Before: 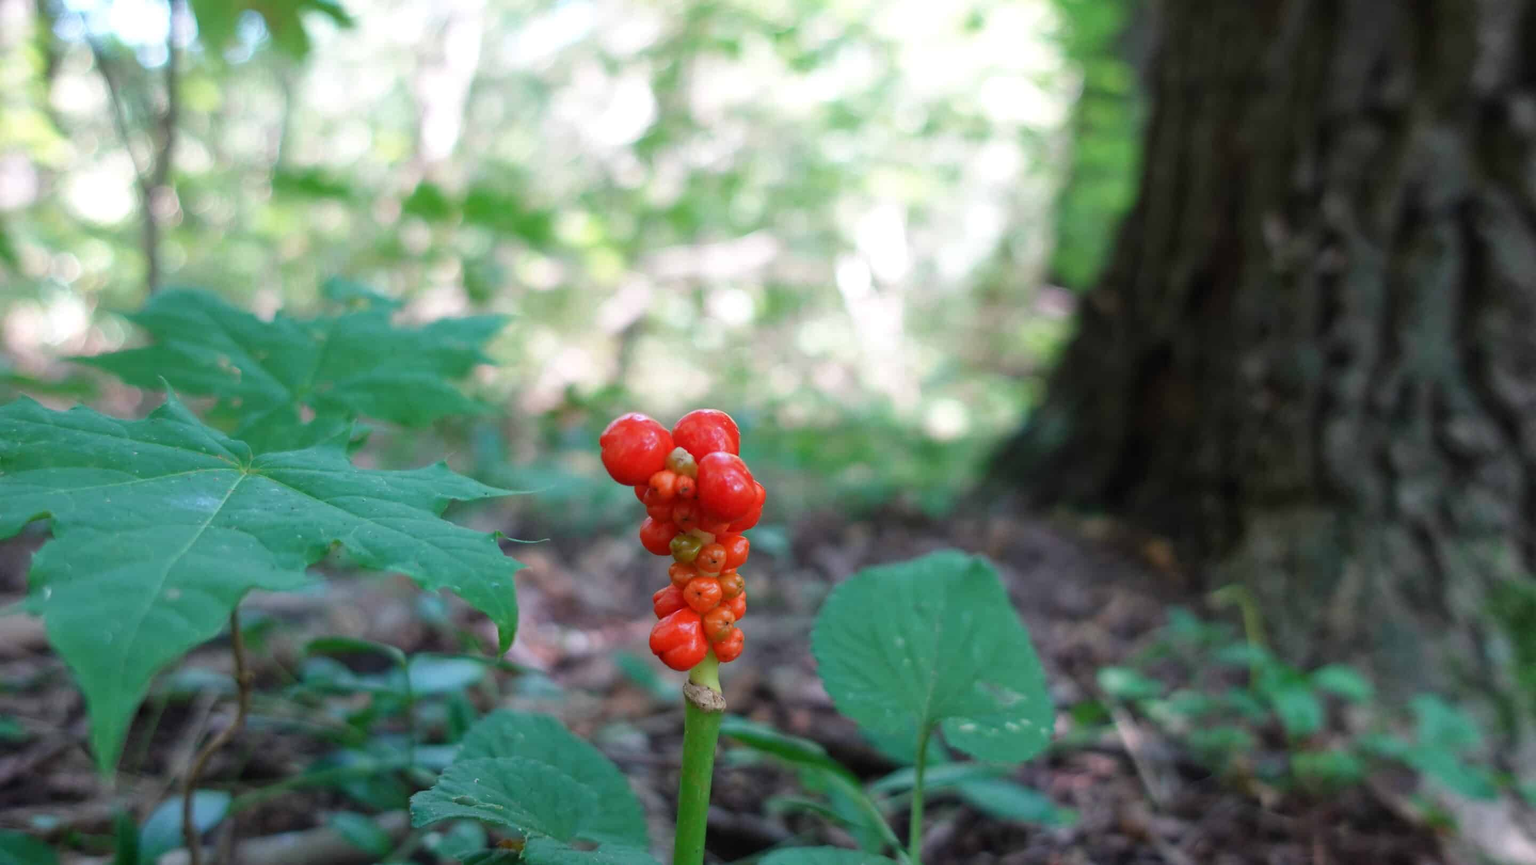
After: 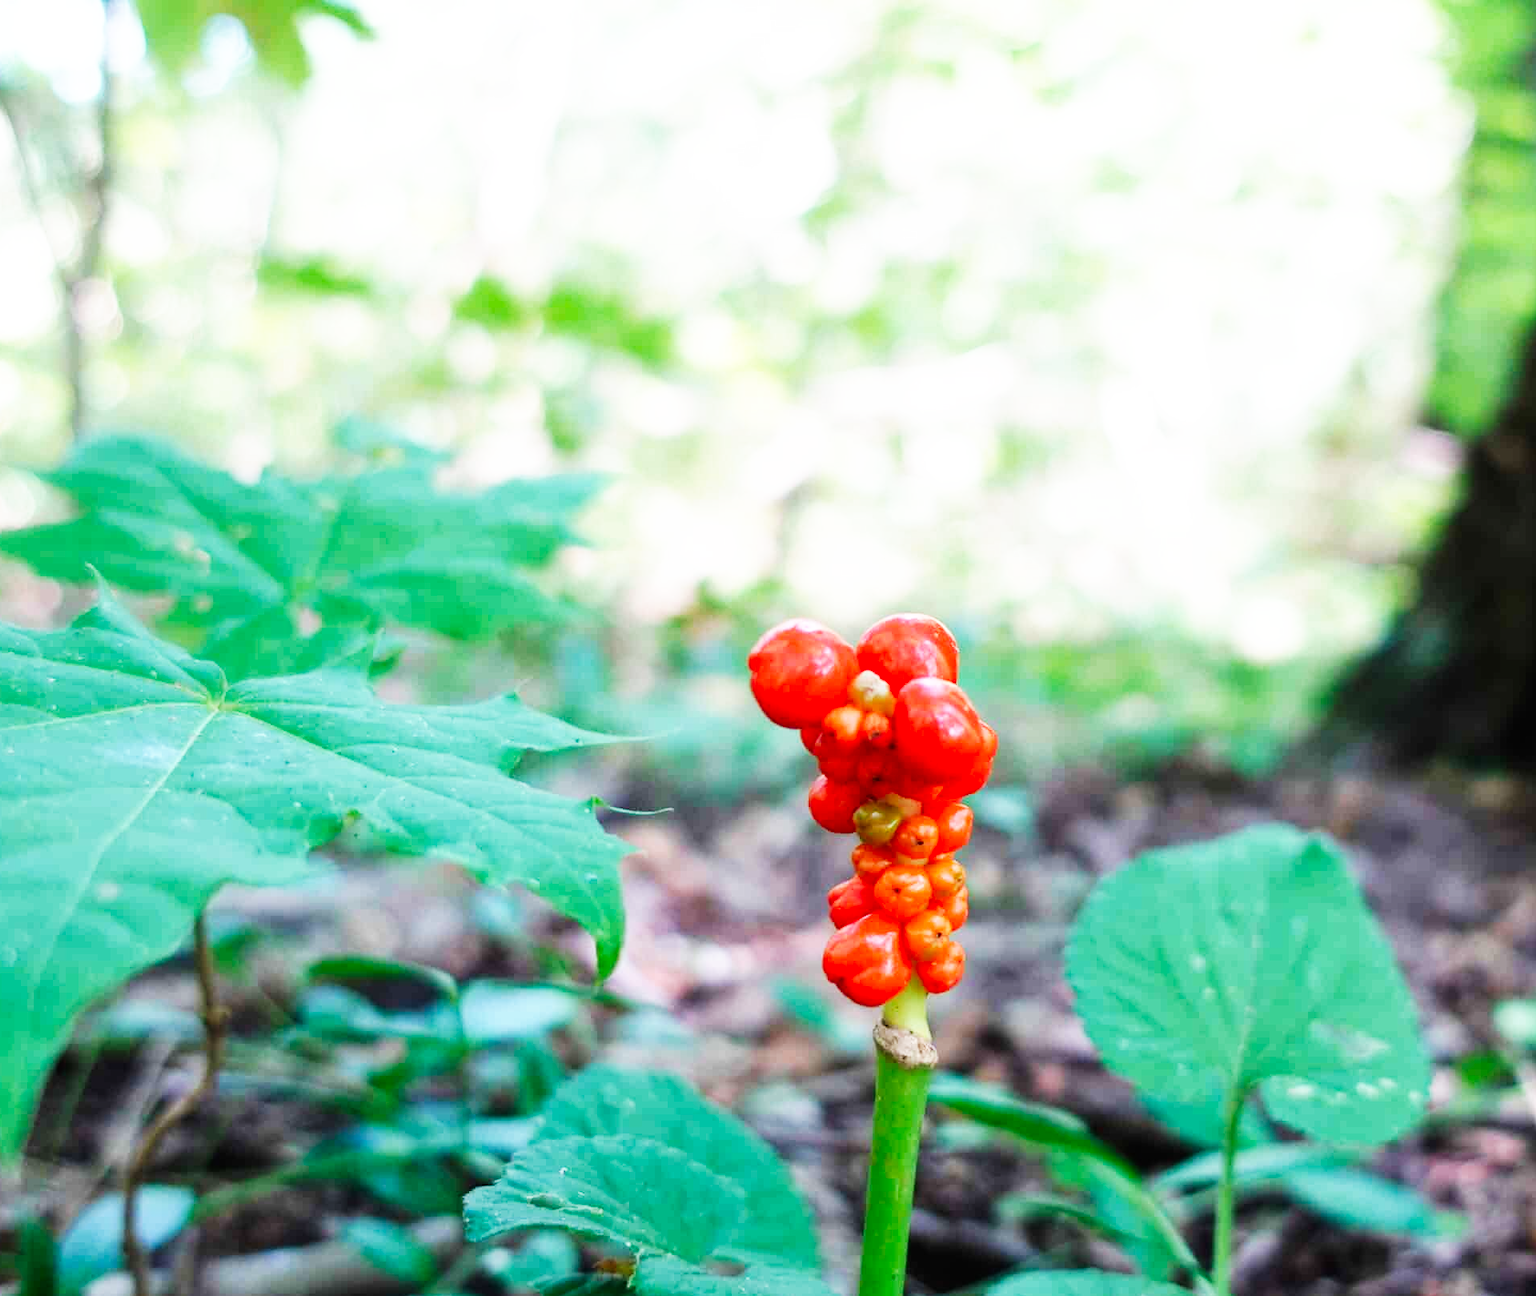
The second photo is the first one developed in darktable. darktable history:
crop and rotate: left 6.617%, right 26.717%
base curve: curves: ch0 [(0, 0) (0.007, 0.004) (0.027, 0.03) (0.046, 0.07) (0.207, 0.54) (0.442, 0.872) (0.673, 0.972) (1, 1)], preserve colors none
